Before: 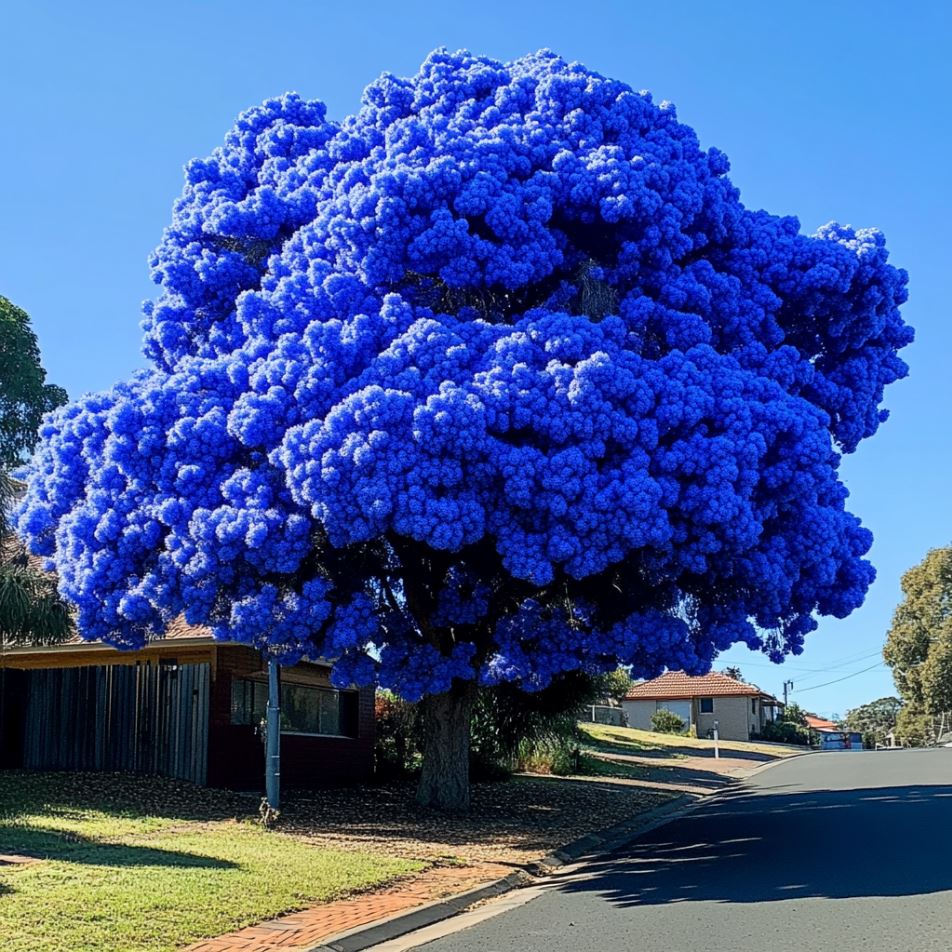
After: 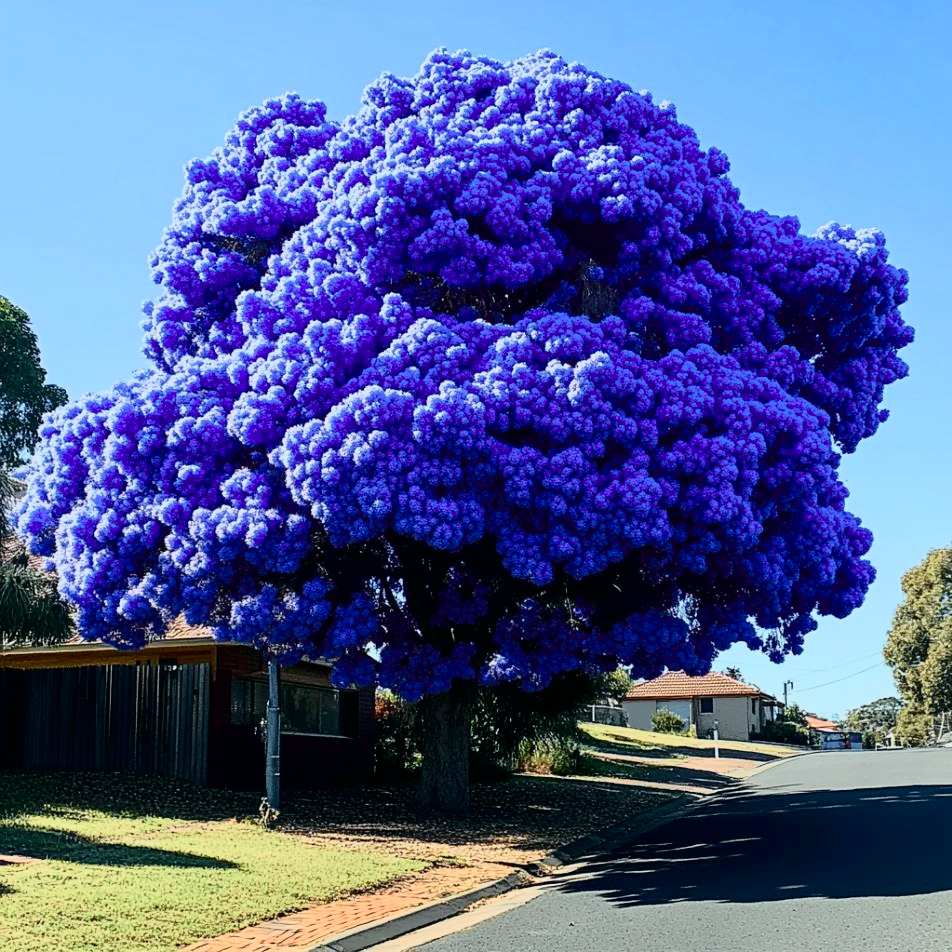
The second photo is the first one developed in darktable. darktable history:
tone curve: curves: ch0 [(0, 0) (0.081, 0.033) (0.192, 0.124) (0.283, 0.238) (0.407, 0.476) (0.495, 0.521) (0.661, 0.756) (0.788, 0.87) (1, 0.951)]; ch1 [(0, 0) (0.161, 0.092) (0.35, 0.33) (0.392, 0.392) (0.427, 0.426) (0.479, 0.472) (0.505, 0.497) (0.521, 0.524) (0.567, 0.56) (0.583, 0.592) (0.625, 0.627) (0.678, 0.733) (1, 1)]; ch2 [(0, 0) (0.346, 0.362) (0.404, 0.427) (0.502, 0.499) (0.531, 0.523) (0.544, 0.561) (0.58, 0.59) (0.629, 0.642) (0.717, 0.678) (1, 1)], color space Lab, independent channels, preserve colors none
